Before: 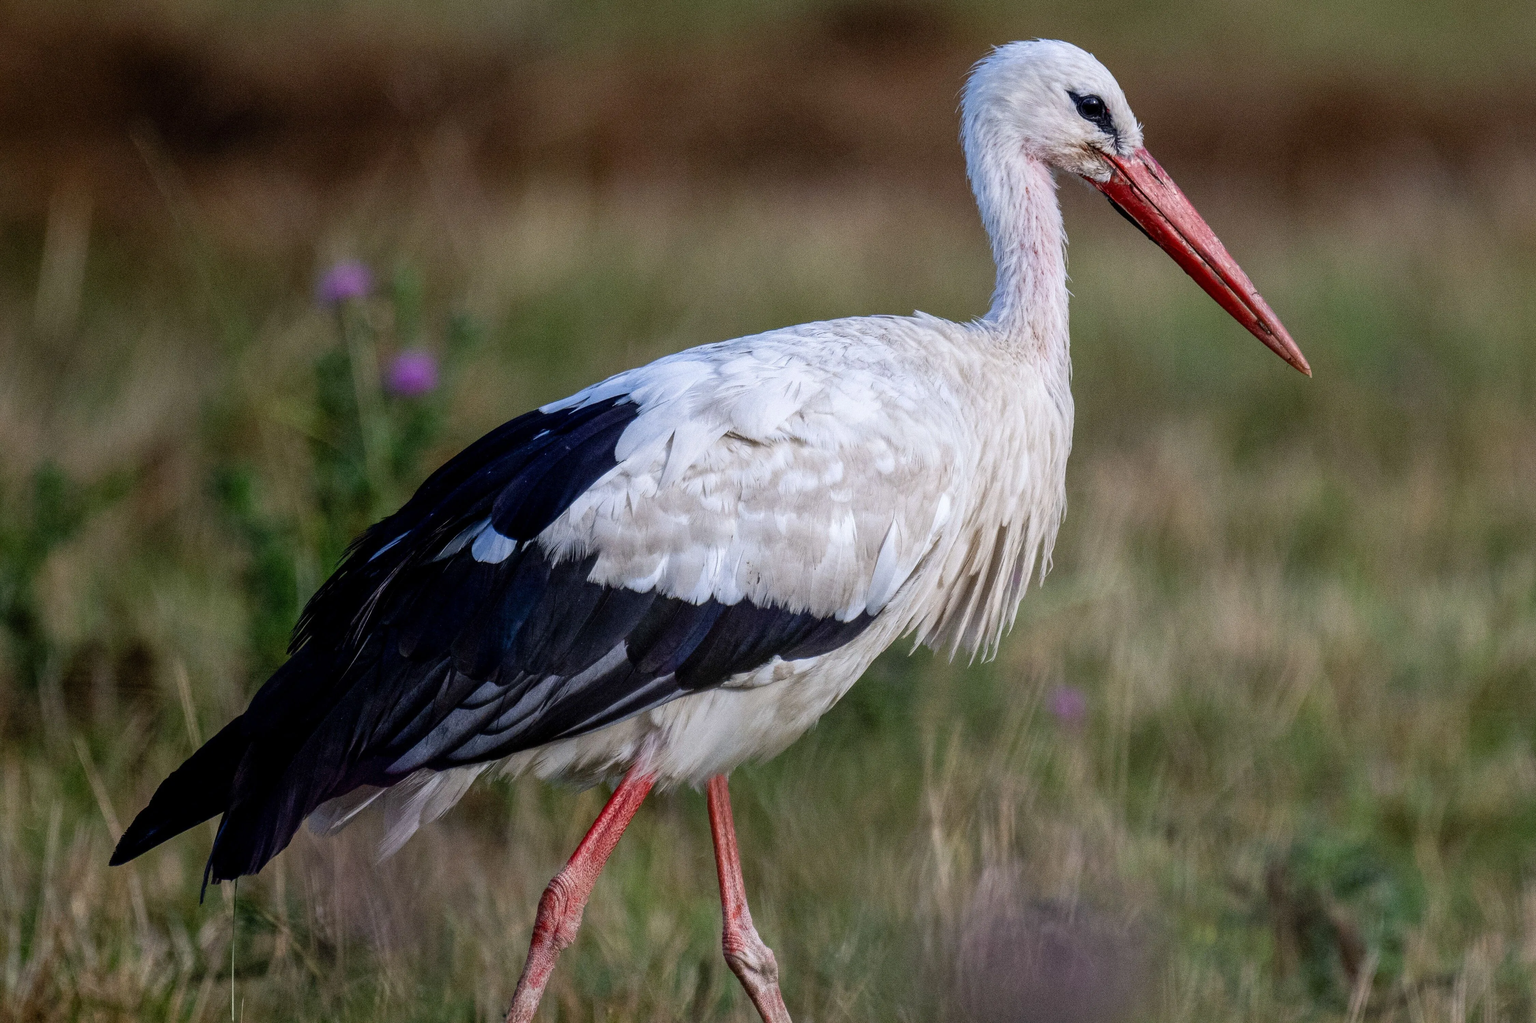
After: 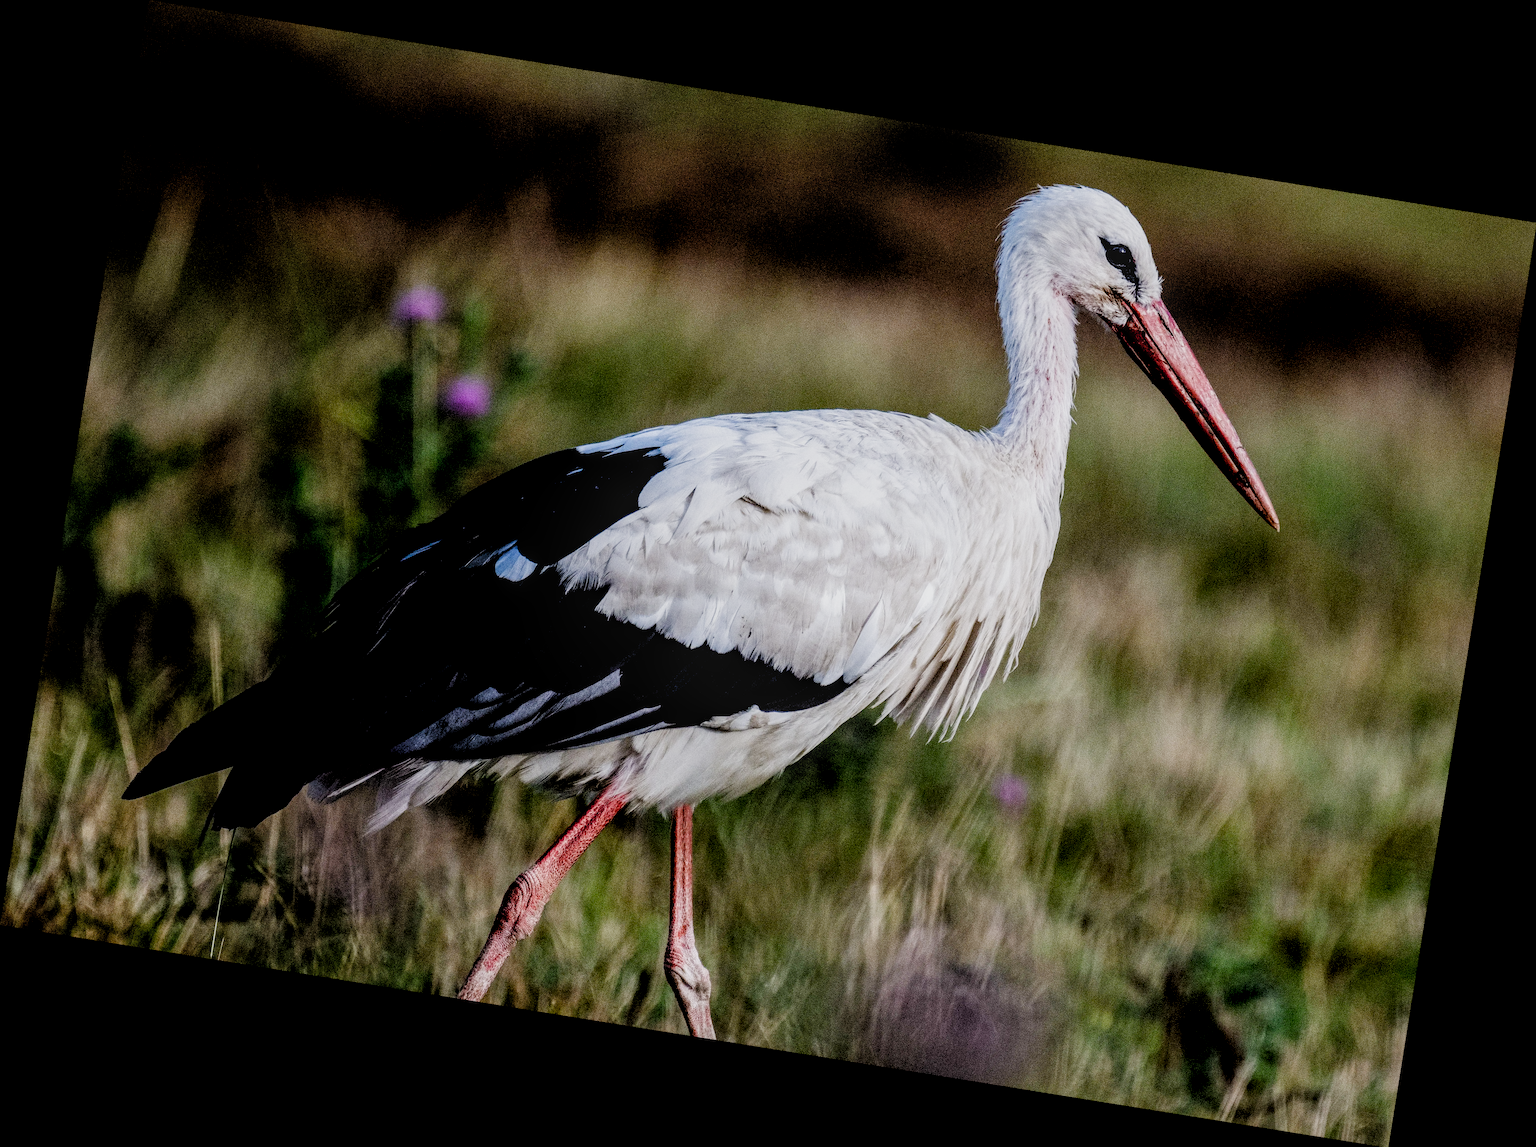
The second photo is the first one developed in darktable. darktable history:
rotate and perspective: rotation 9.12°, automatic cropping off
filmic rgb: black relative exposure -2.85 EV, white relative exposure 4.56 EV, hardness 1.77, contrast 1.25, preserve chrominance no, color science v5 (2021)
tone equalizer: -8 EV -0.417 EV, -7 EV -0.389 EV, -6 EV -0.333 EV, -5 EV -0.222 EV, -3 EV 0.222 EV, -2 EV 0.333 EV, -1 EV 0.389 EV, +0 EV 0.417 EV, edges refinement/feathering 500, mask exposure compensation -1.57 EV, preserve details no
local contrast: detail 130%
